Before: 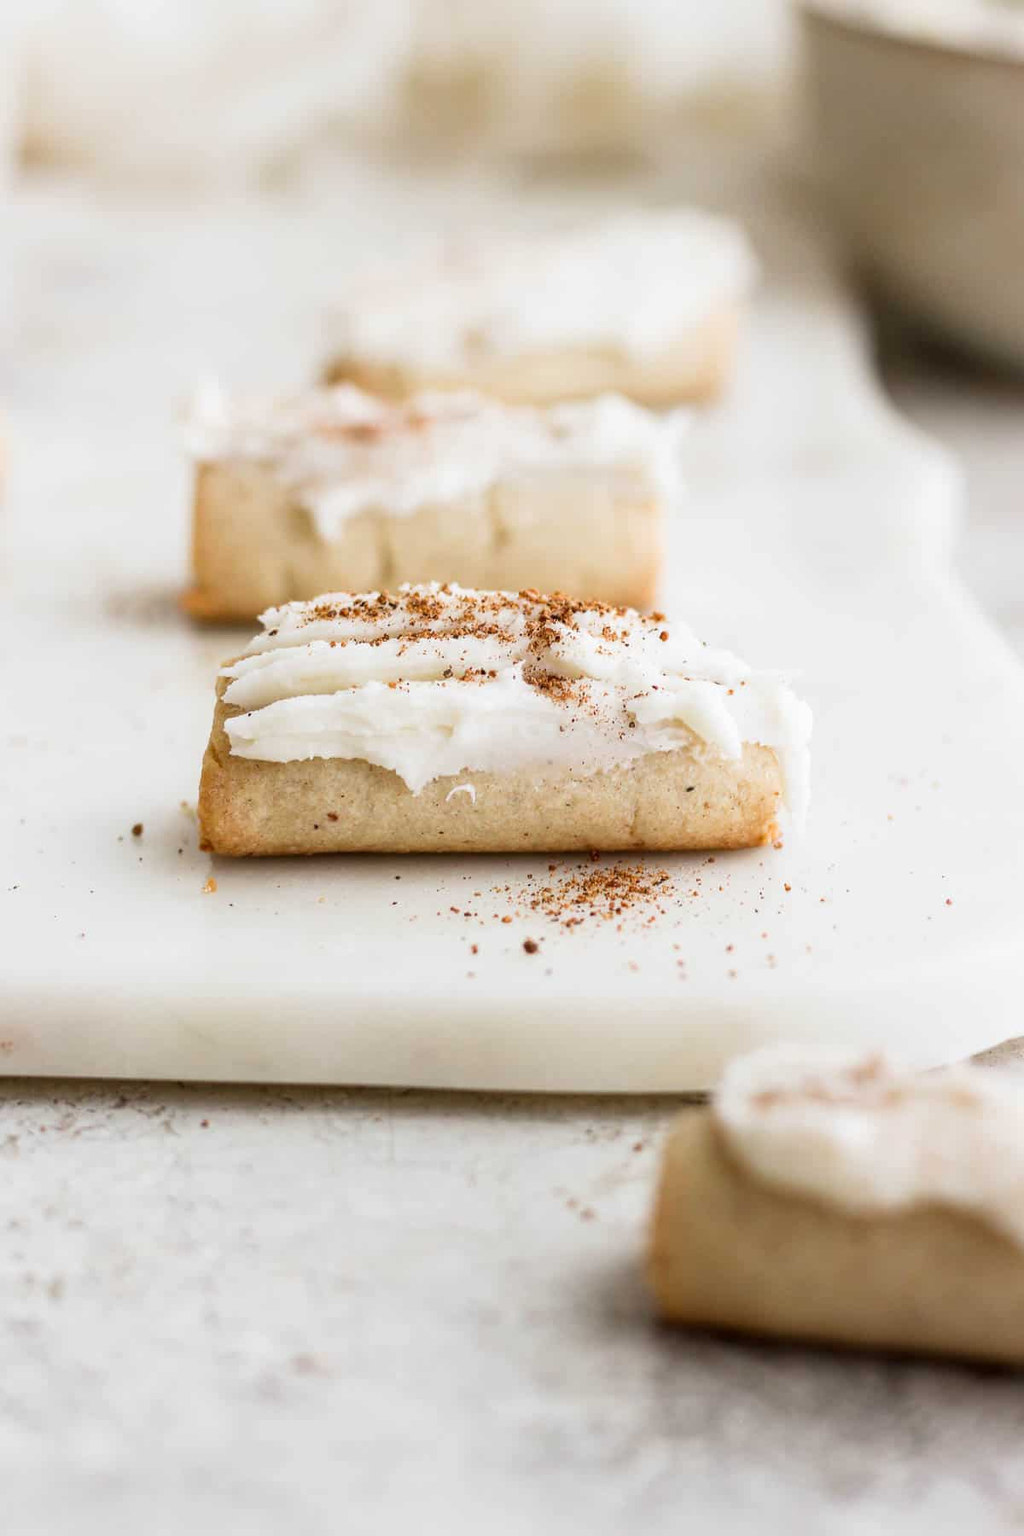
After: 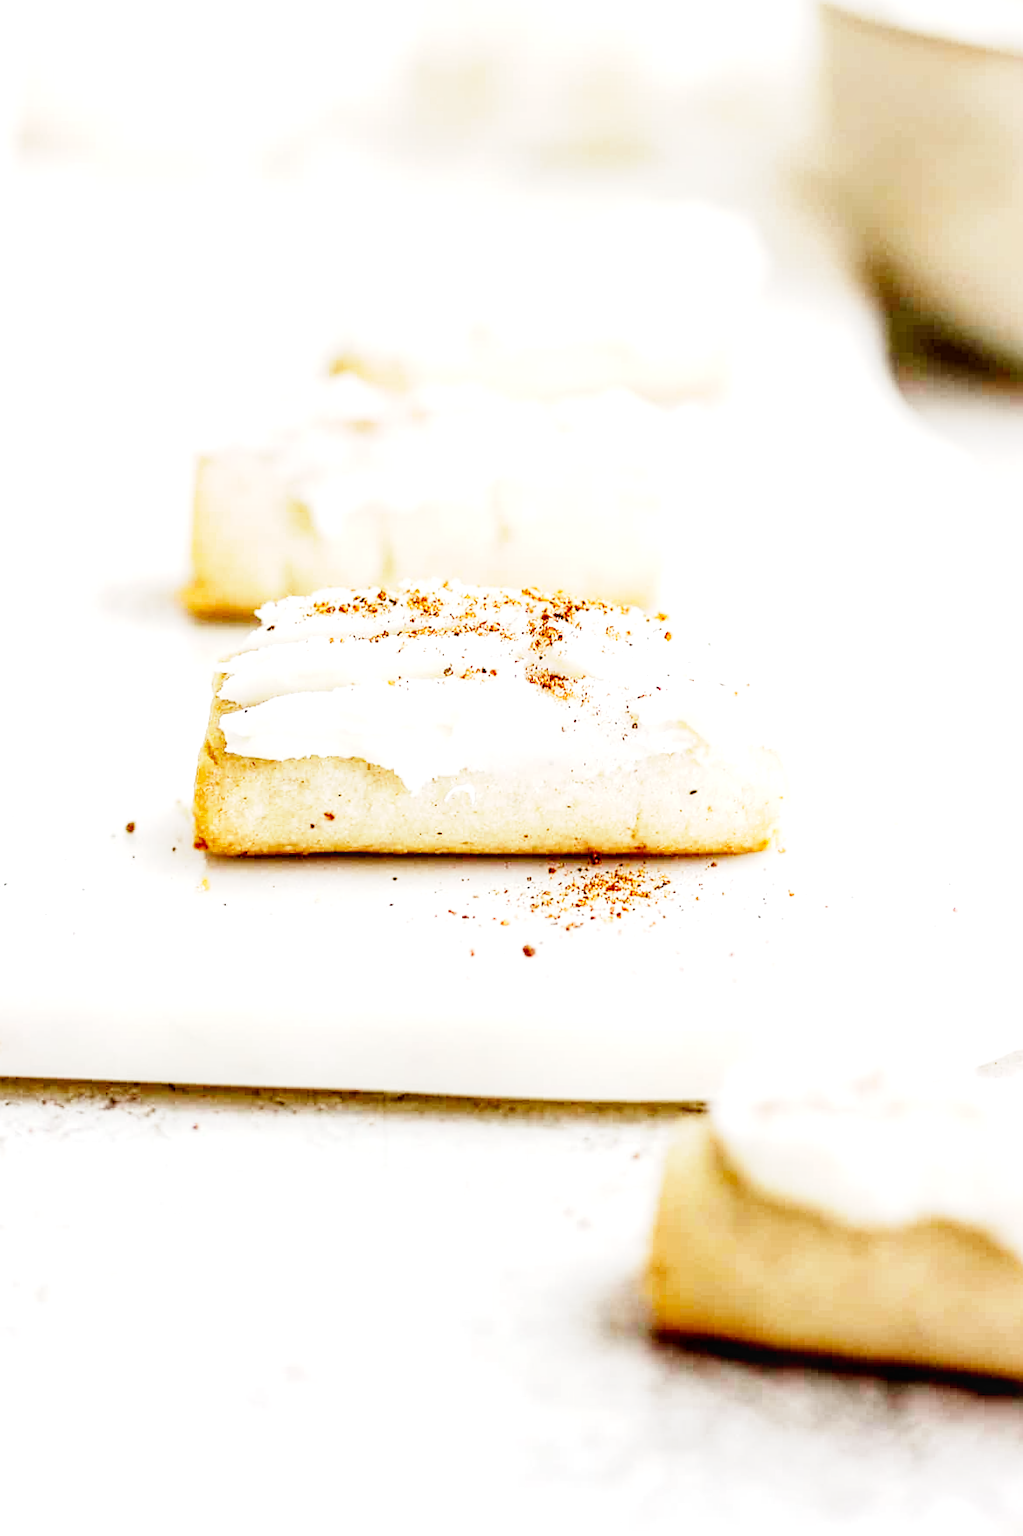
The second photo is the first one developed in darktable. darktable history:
crop and rotate: angle -0.652°
local contrast: on, module defaults
exposure: black level correction 0.011, exposure 0.694 EV, compensate exposure bias true, compensate highlight preservation false
sharpen: radius 1.886, amount 0.411, threshold 1.736
base curve: curves: ch0 [(0, 0) (0, 0.001) (0.001, 0.001) (0.004, 0.002) (0.007, 0.004) (0.015, 0.013) (0.033, 0.045) (0.052, 0.096) (0.075, 0.17) (0.099, 0.241) (0.163, 0.42) (0.219, 0.55) (0.259, 0.616) (0.327, 0.722) (0.365, 0.765) (0.522, 0.873) (0.547, 0.881) (0.689, 0.919) (0.826, 0.952) (1, 1)], preserve colors none
